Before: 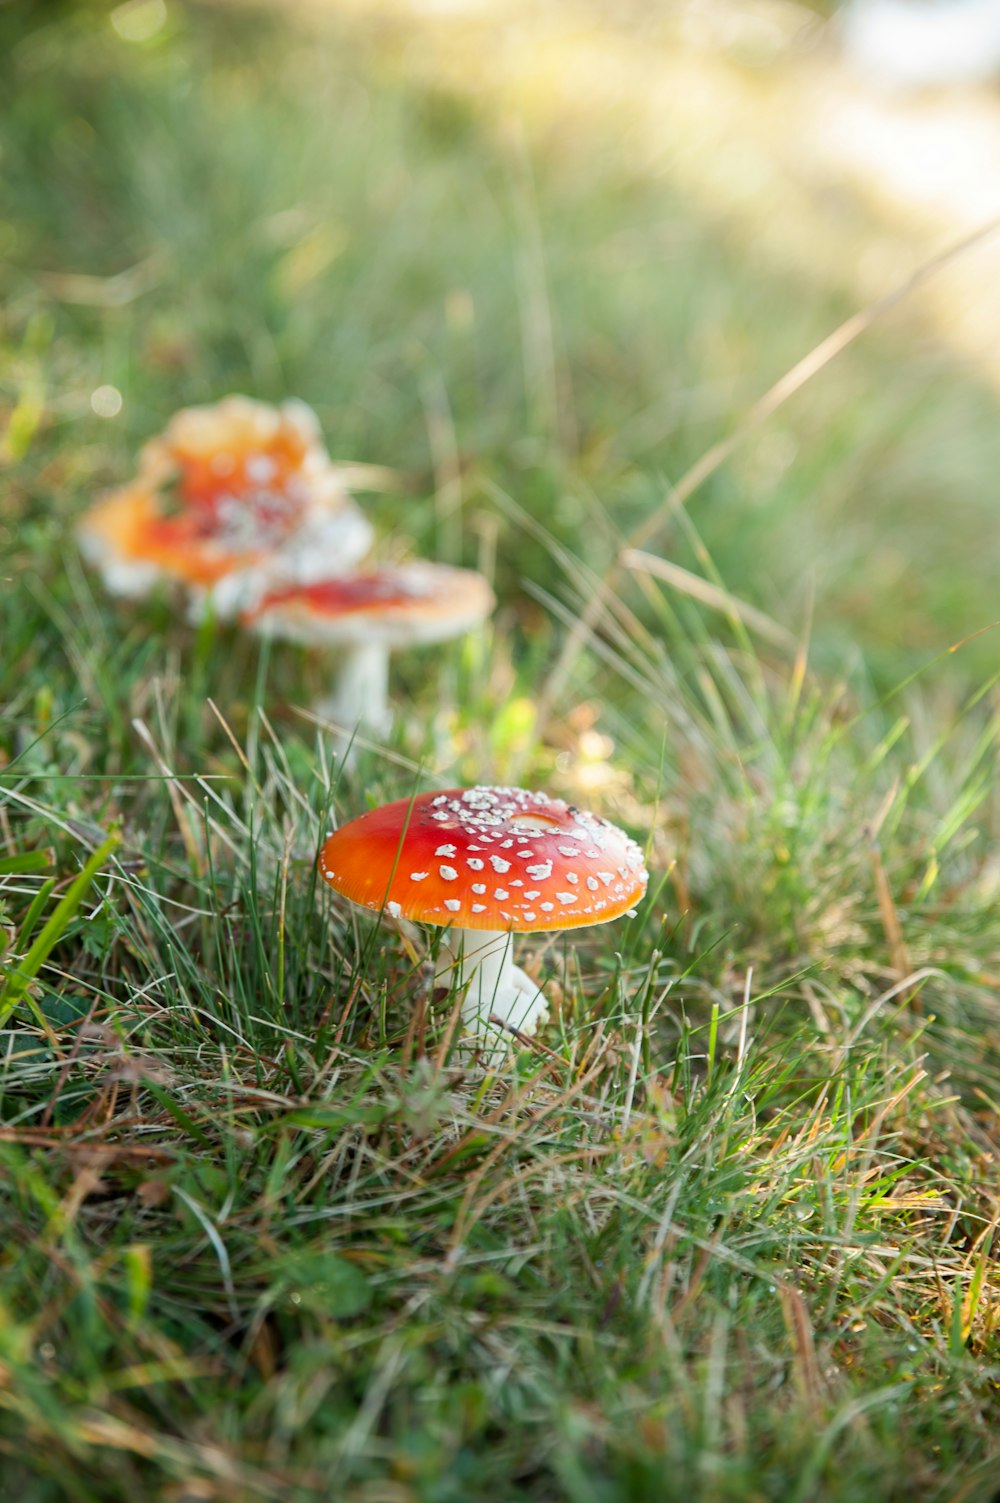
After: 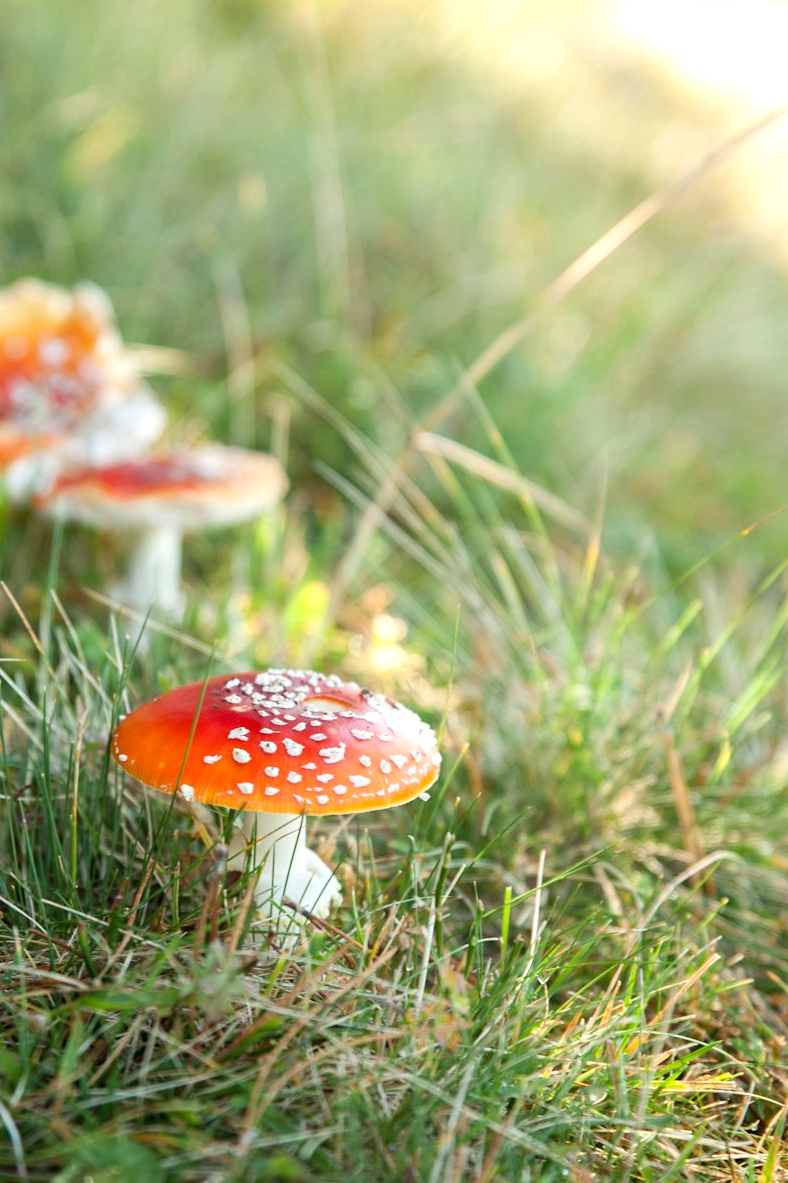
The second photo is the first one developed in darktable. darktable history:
exposure: exposure 0.3 EV, compensate highlight preservation false
crop and rotate: left 20.74%, top 7.912%, right 0.375%, bottom 13.378%
